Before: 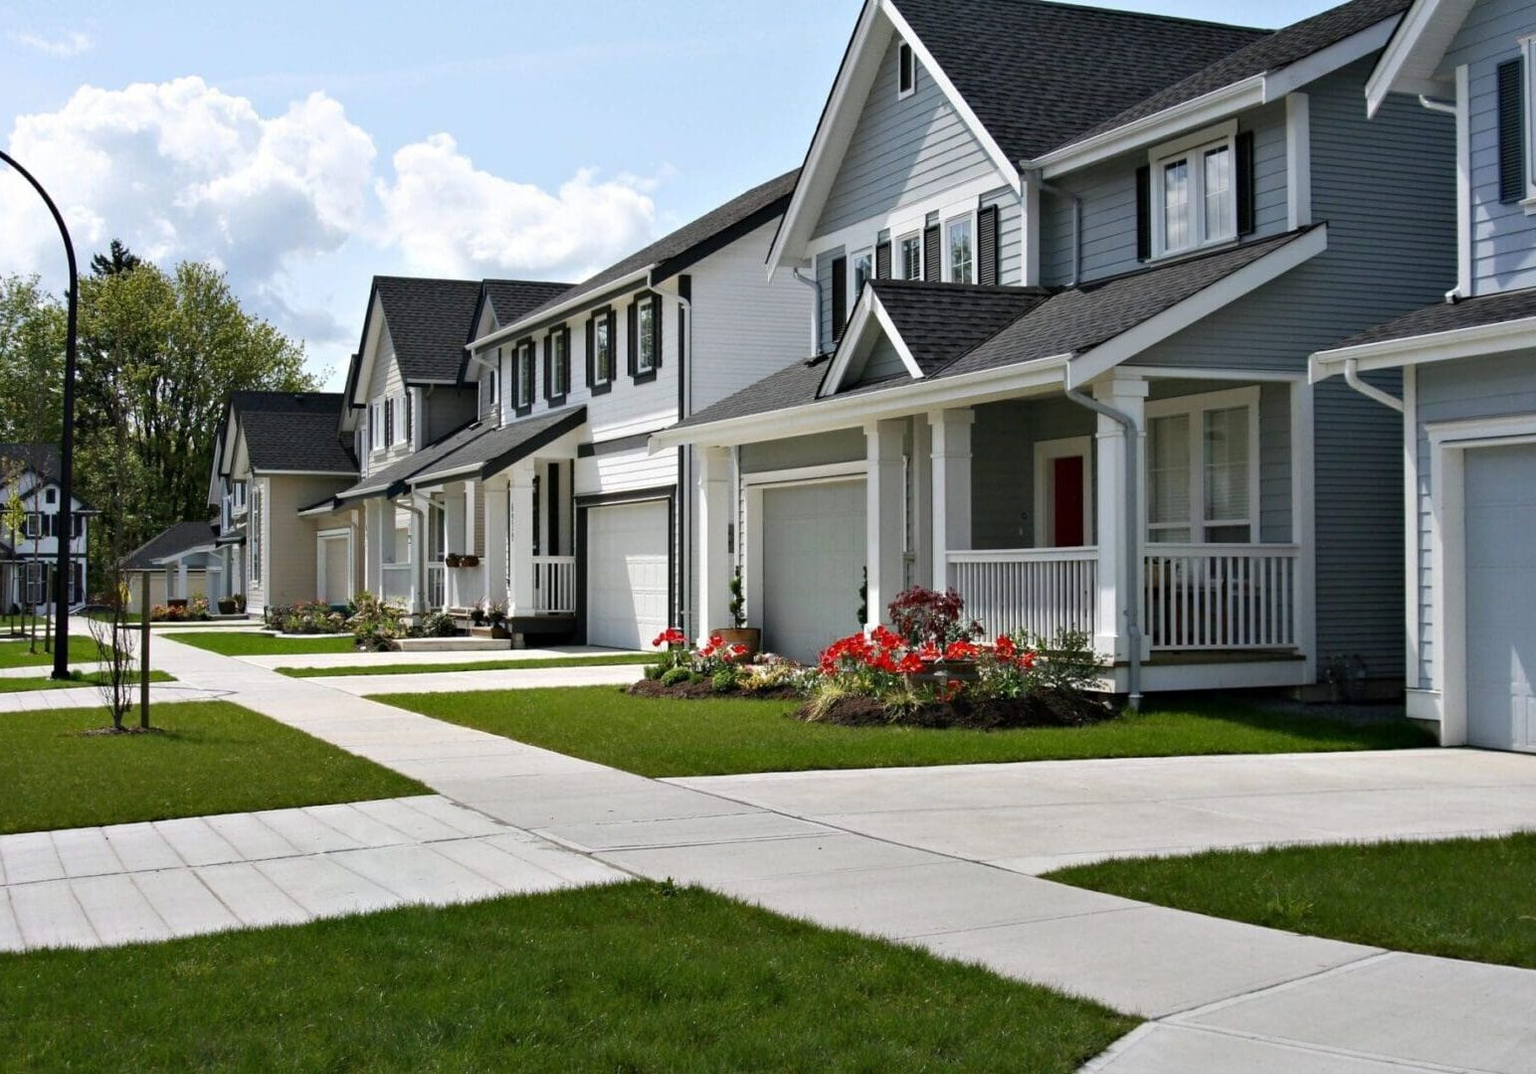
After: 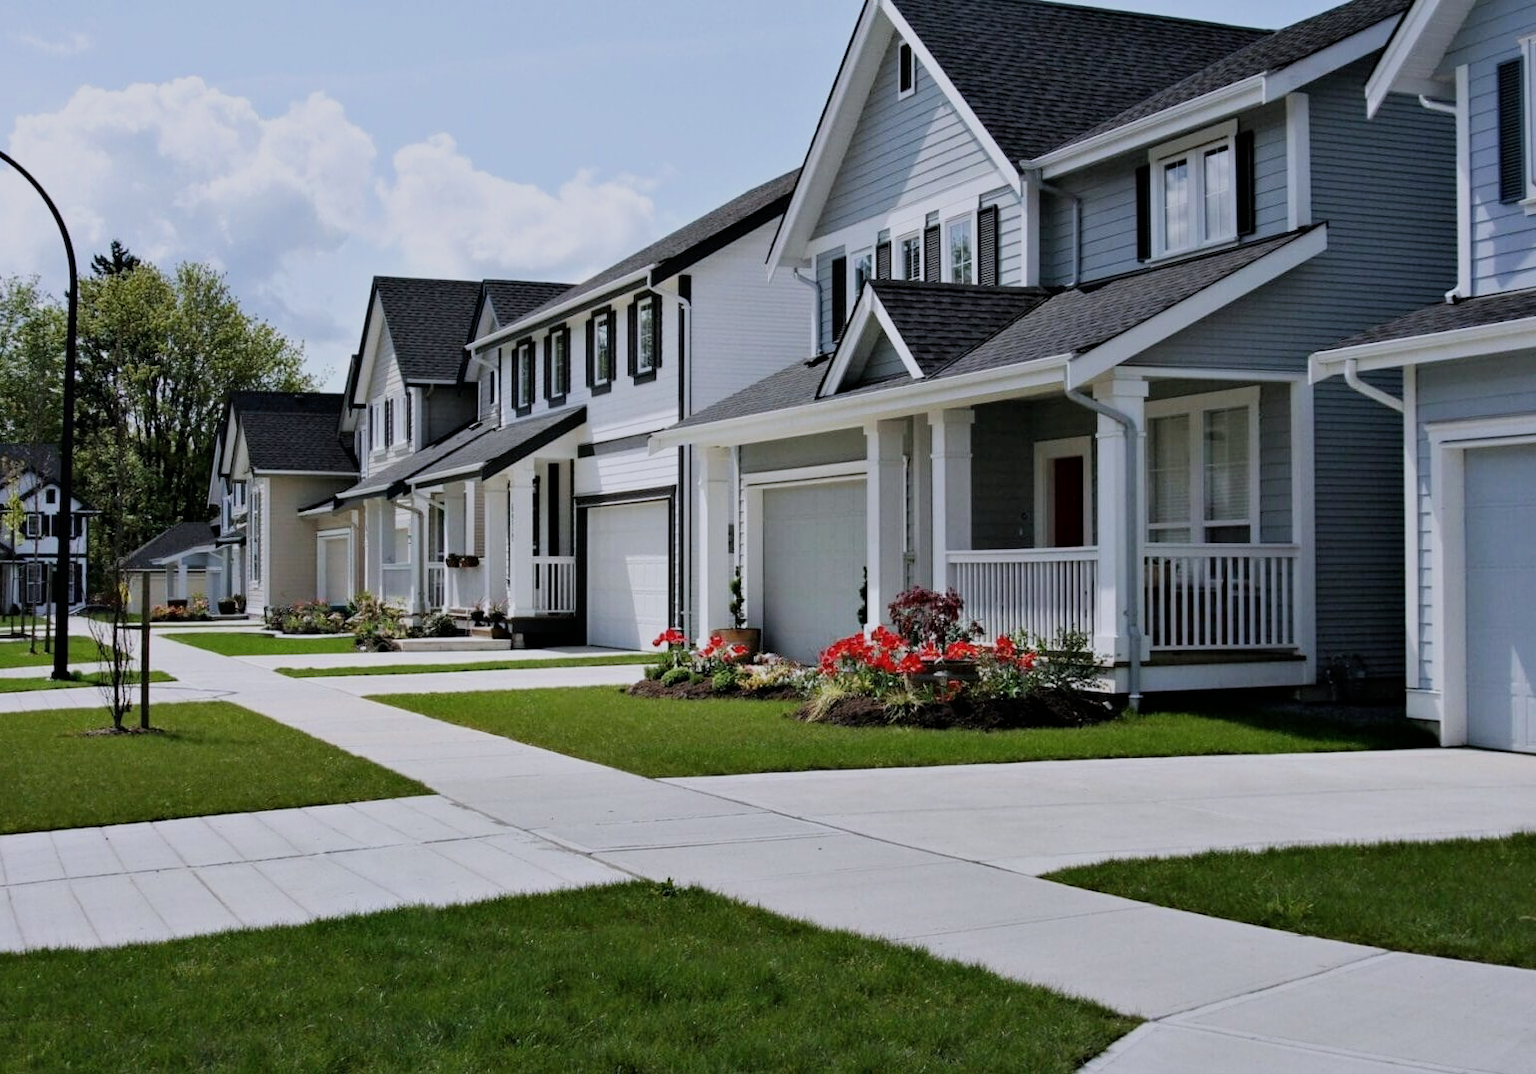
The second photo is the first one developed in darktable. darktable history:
color calibration: illuminant as shot in camera, x 0.358, y 0.373, temperature 4628.91 K
filmic rgb: black relative exposure -7.65 EV, white relative exposure 4.56 EV, hardness 3.61
